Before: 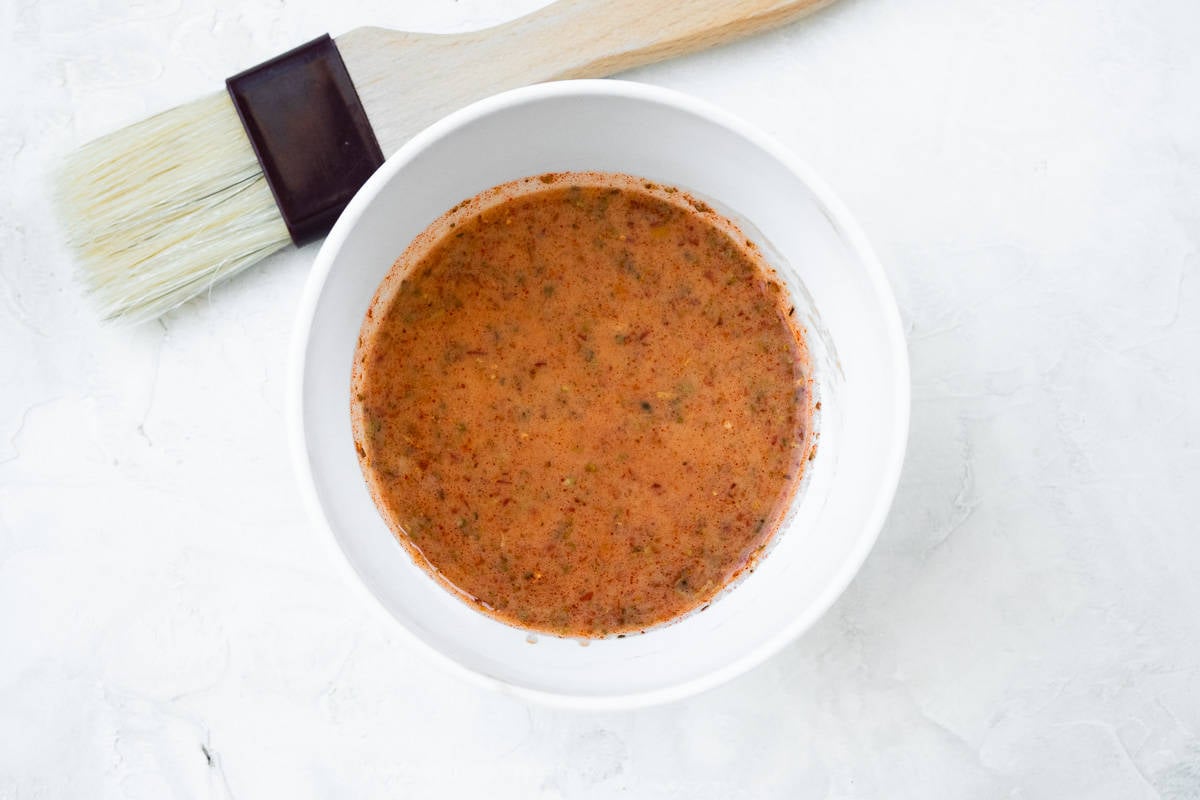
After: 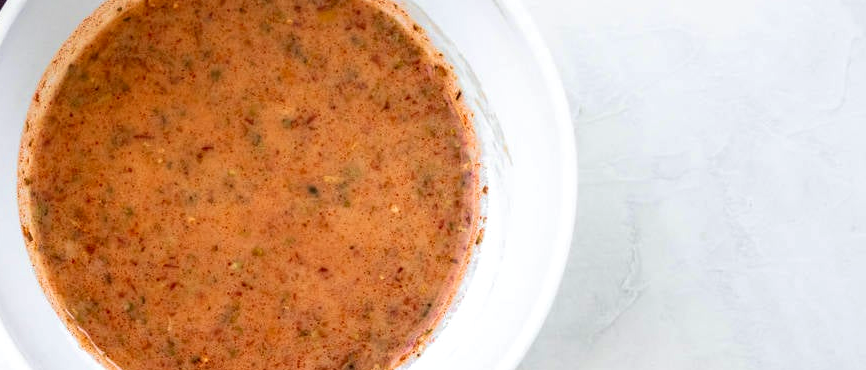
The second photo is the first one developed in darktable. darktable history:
crop and rotate: left 27.824%, top 27.244%, bottom 26.457%
velvia: strength 44.49%
local contrast: on, module defaults
levels: levels [0, 0.478, 1]
